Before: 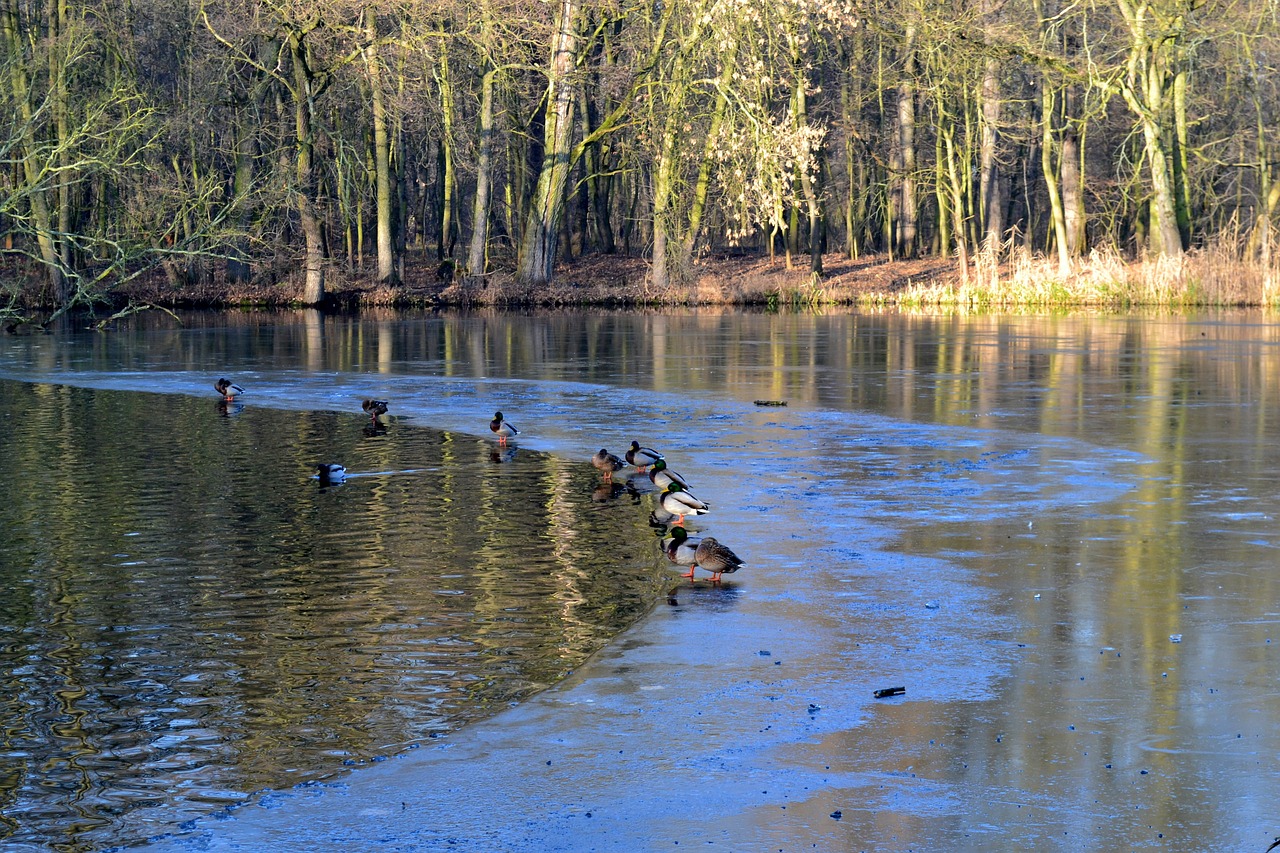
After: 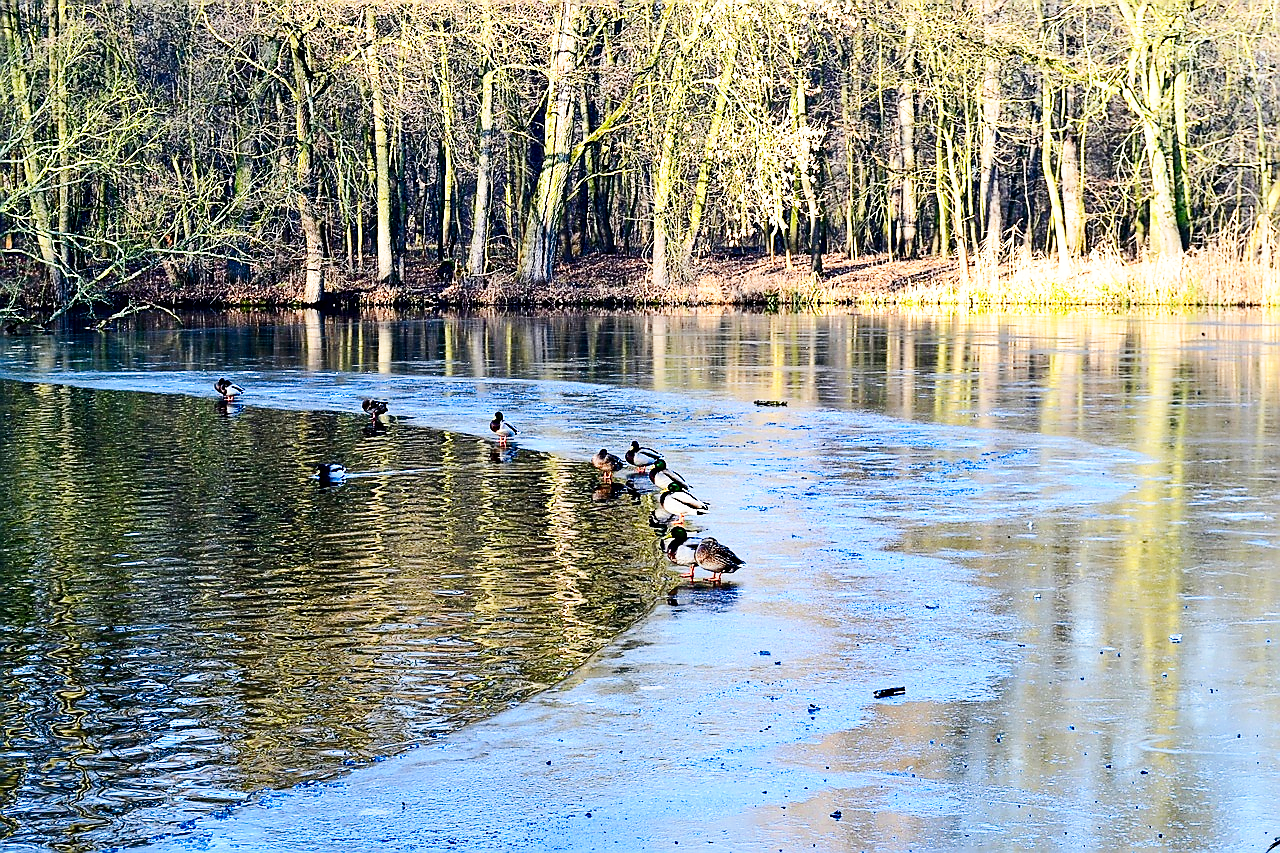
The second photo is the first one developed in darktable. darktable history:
contrast brightness saturation: contrast 0.197, brightness -0.103, saturation 0.102
base curve: curves: ch0 [(0, 0) (0.018, 0.026) (0.143, 0.37) (0.33, 0.731) (0.458, 0.853) (0.735, 0.965) (0.905, 0.986) (1, 1)], preserve colors none
sharpen: radius 1.357, amount 1.237, threshold 0.811
exposure: black level correction 0, compensate highlight preservation false
